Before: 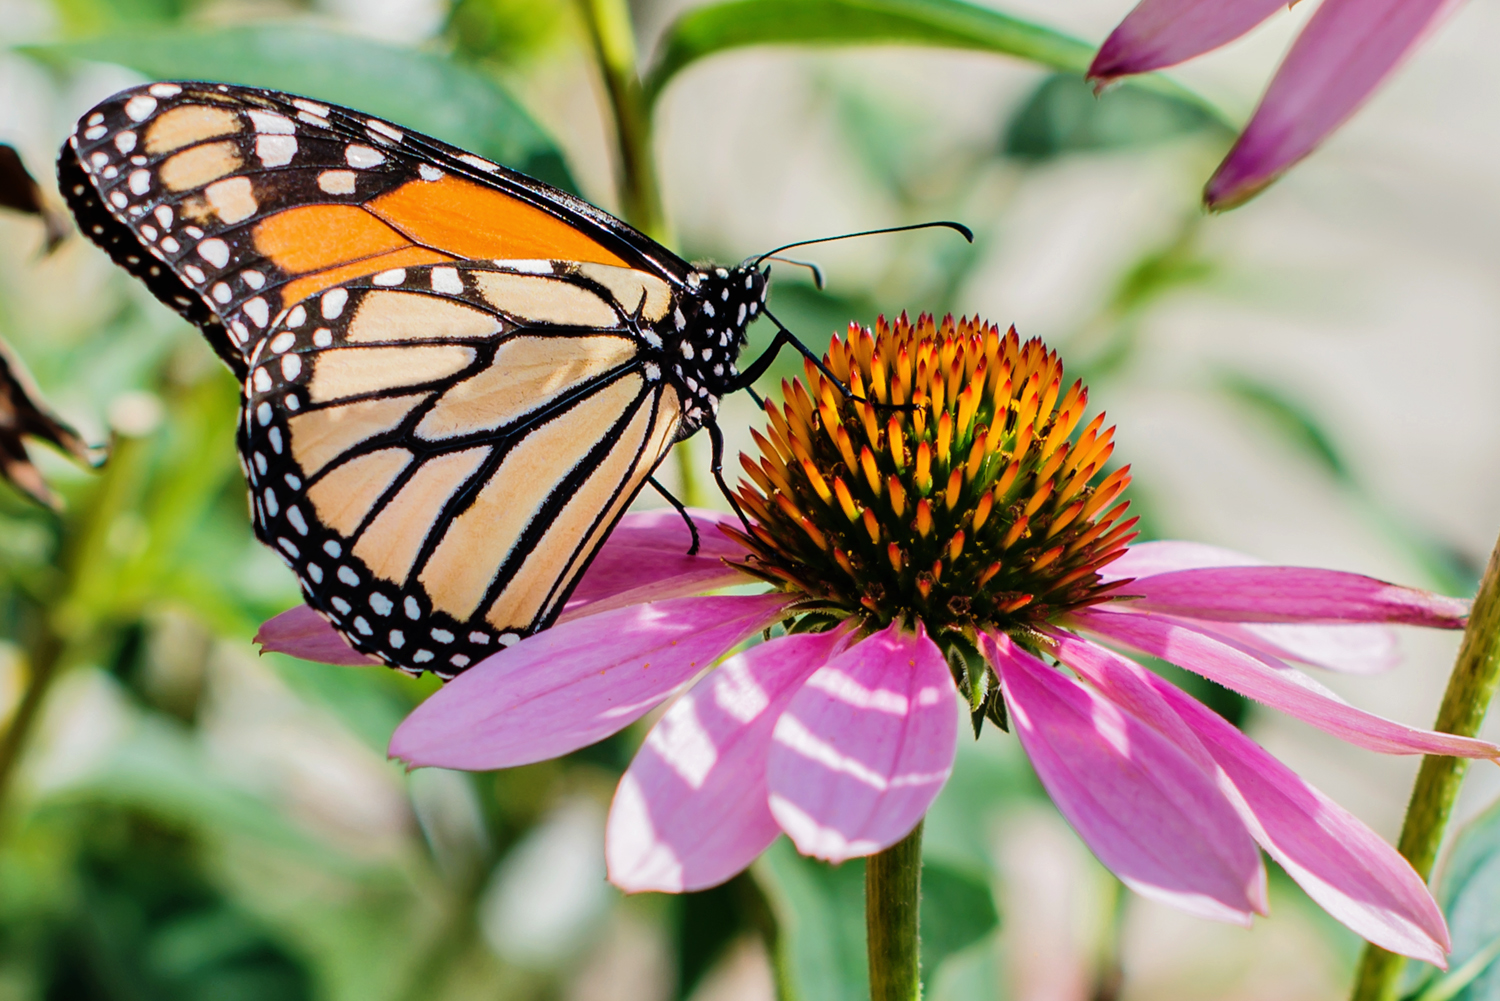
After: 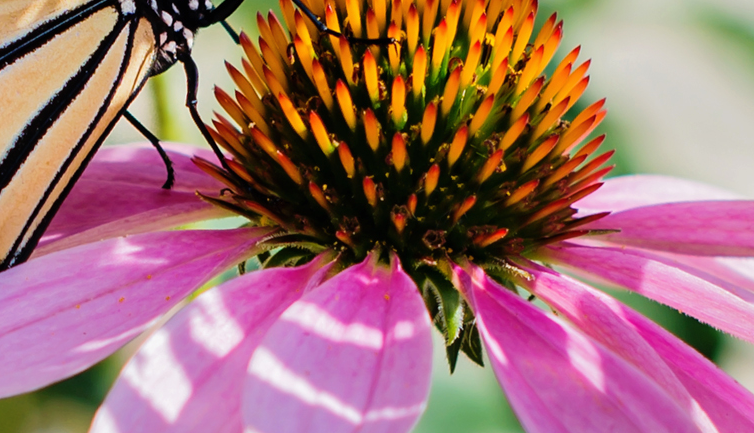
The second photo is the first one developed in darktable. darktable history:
crop: left 35.03%, top 36.625%, right 14.663%, bottom 20.057%
tone equalizer: on, module defaults
